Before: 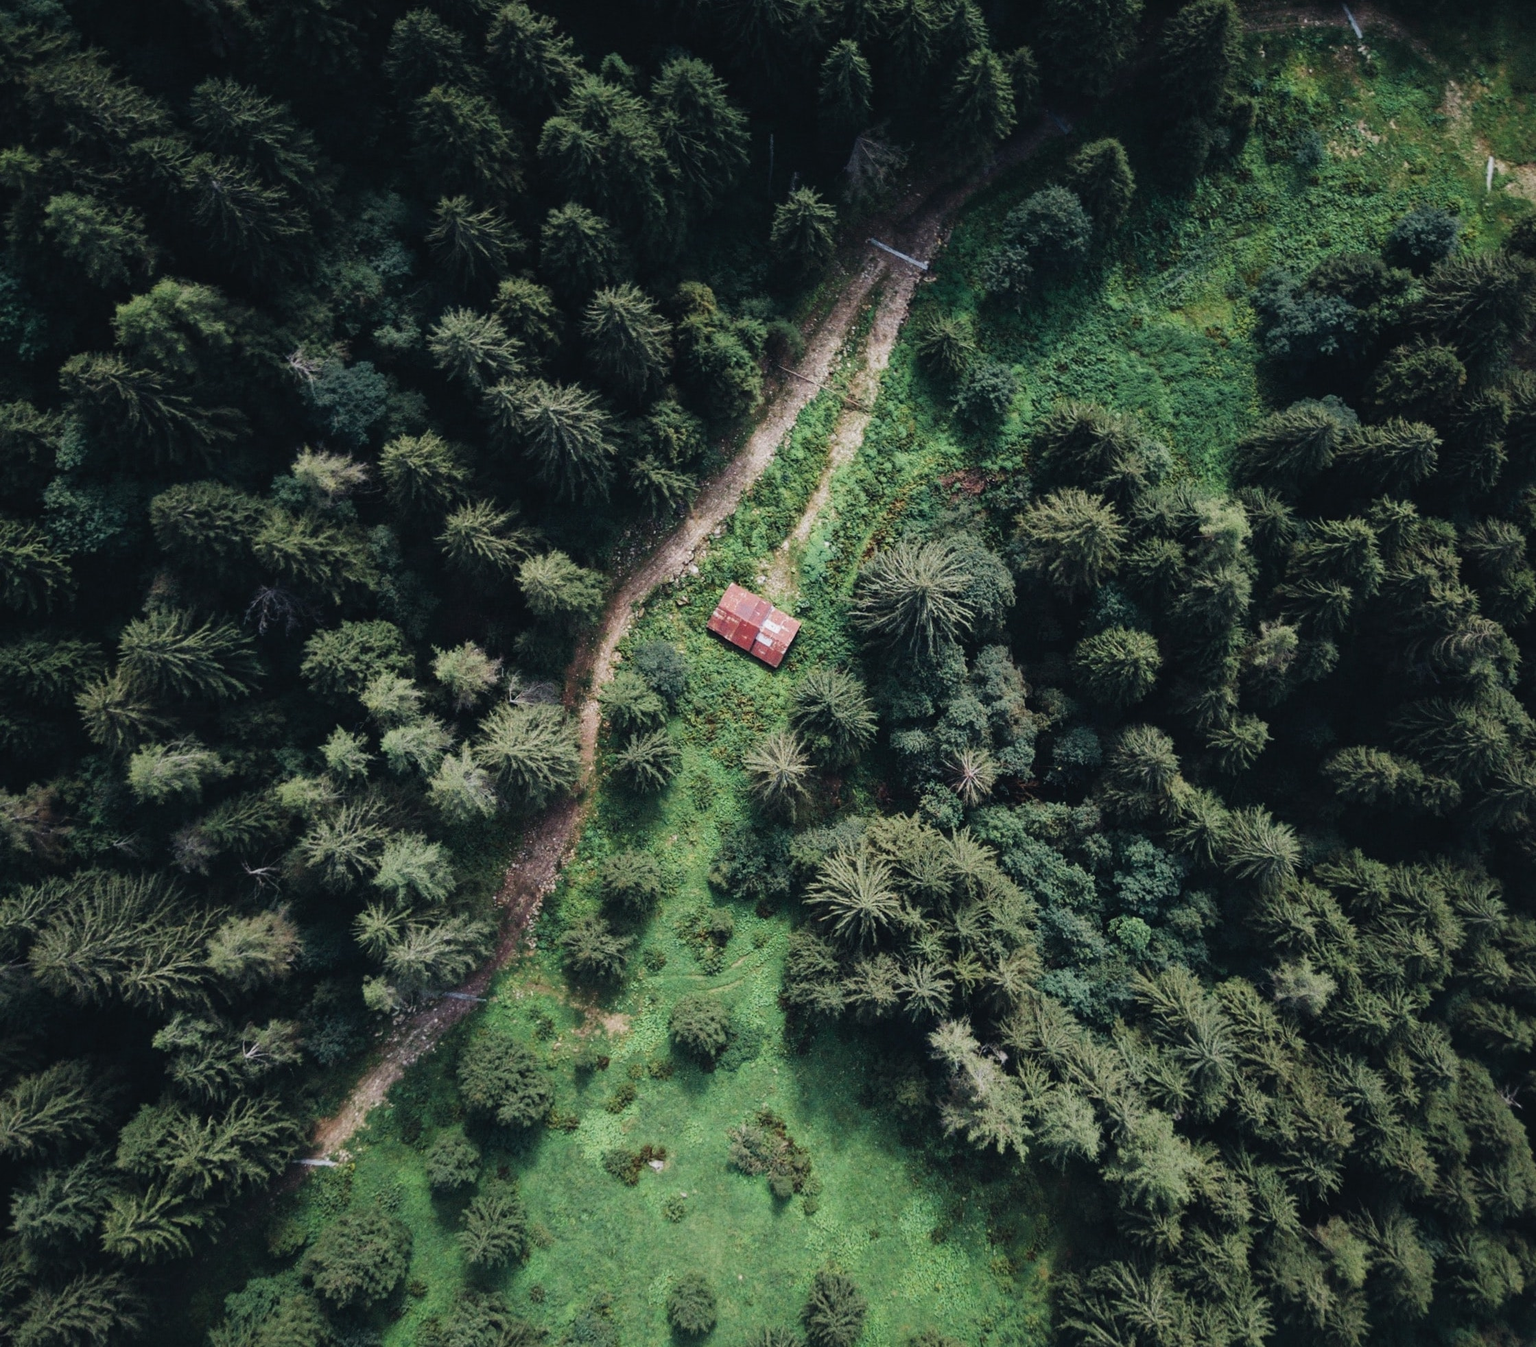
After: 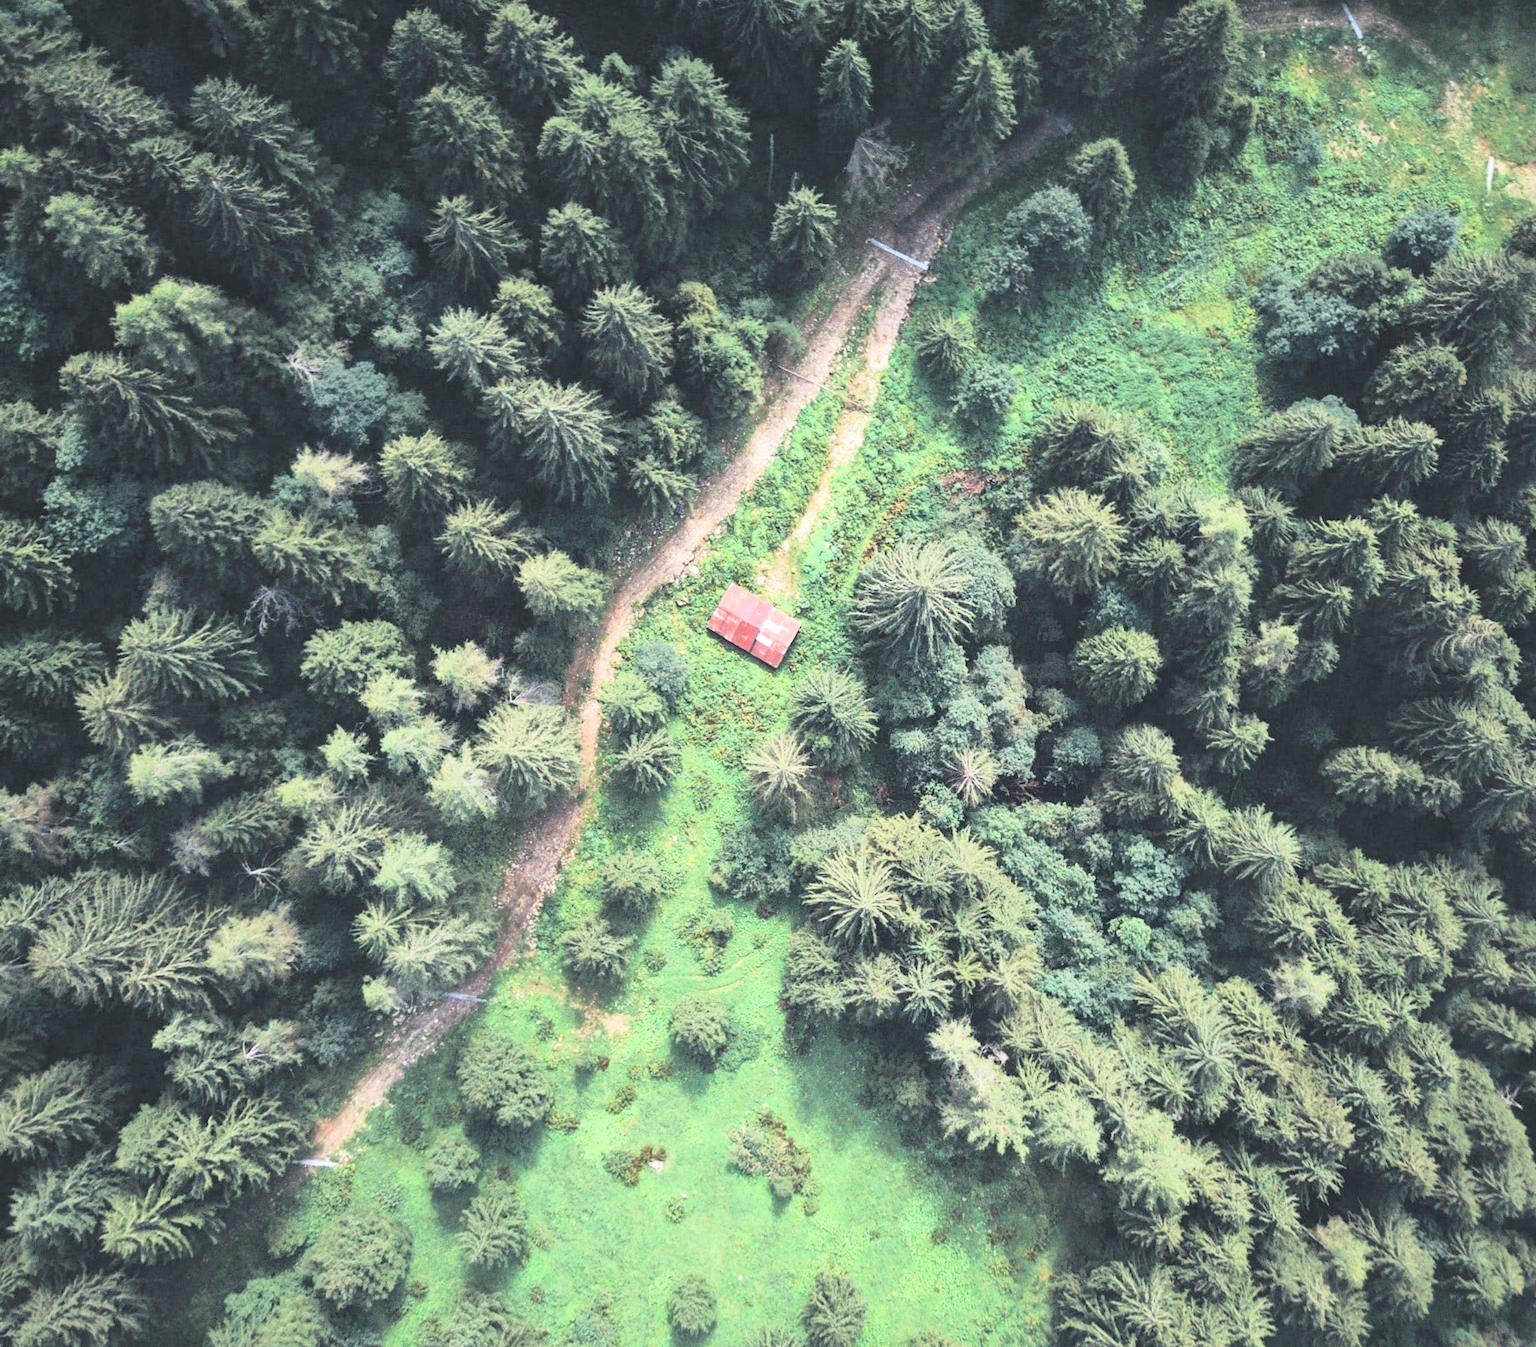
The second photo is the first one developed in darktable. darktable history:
tone curve: curves: ch0 [(0, 0) (0.169, 0.367) (0.635, 0.859) (1, 1)], color space Lab, independent channels, preserve colors none
shadows and highlights: shadows -20, white point adjustment -2, highlights -35
color zones: curves: ch0 [(0.068, 0.464) (0.25, 0.5) (0.48, 0.508) (0.75, 0.536) (0.886, 0.476) (0.967, 0.456)]; ch1 [(0.066, 0.456) (0.25, 0.5) (0.616, 0.508) (0.746, 0.56) (0.934, 0.444)]
exposure: exposure 0.921 EV, compensate highlight preservation false
